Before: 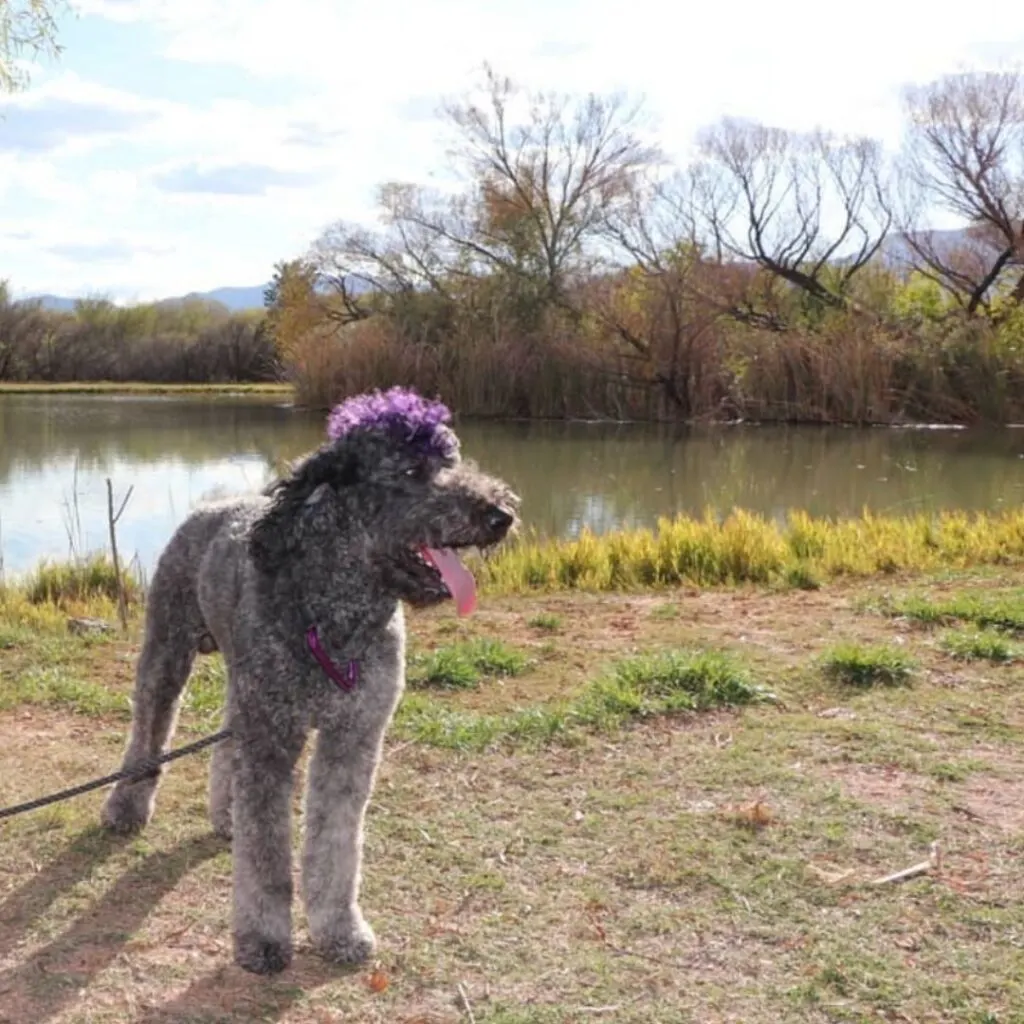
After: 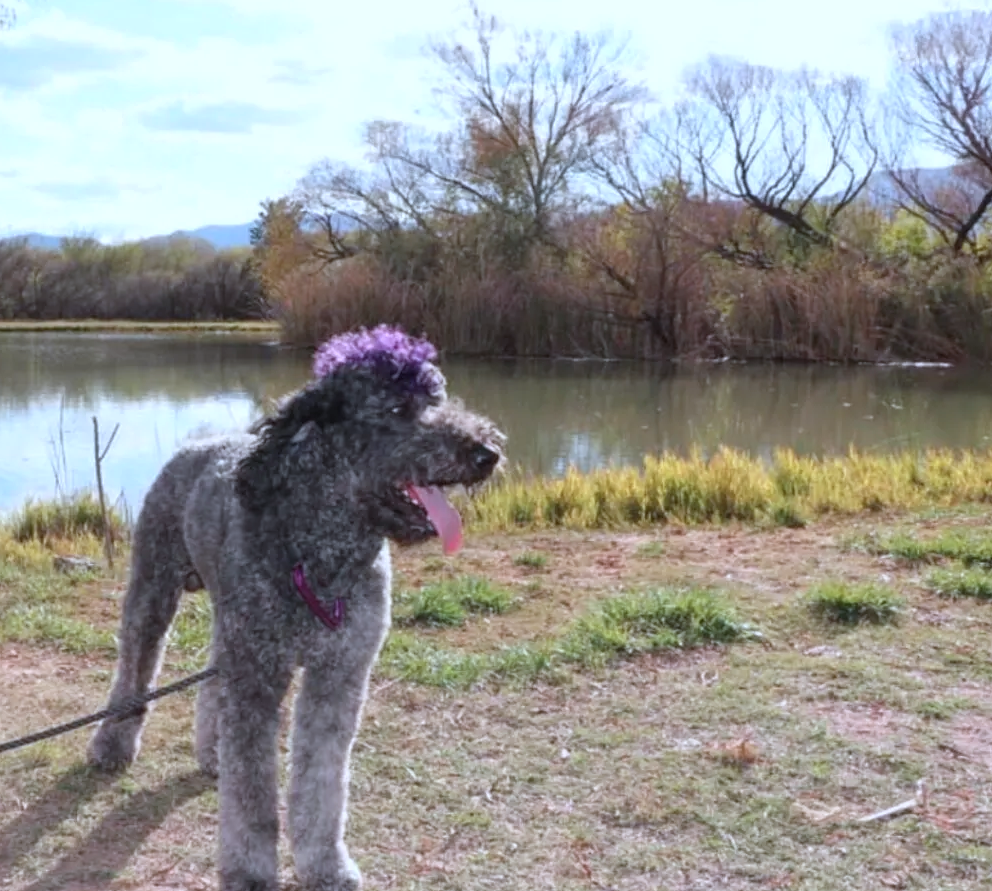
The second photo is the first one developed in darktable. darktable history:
levels: white 99.9%
sharpen: radius 2.878, amount 0.862, threshold 47.097
color correction: highlights a* -2.32, highlights b* -18.25
crop: left 1.394%, top 6.112%, right 1.67%, bottom 6.867%
